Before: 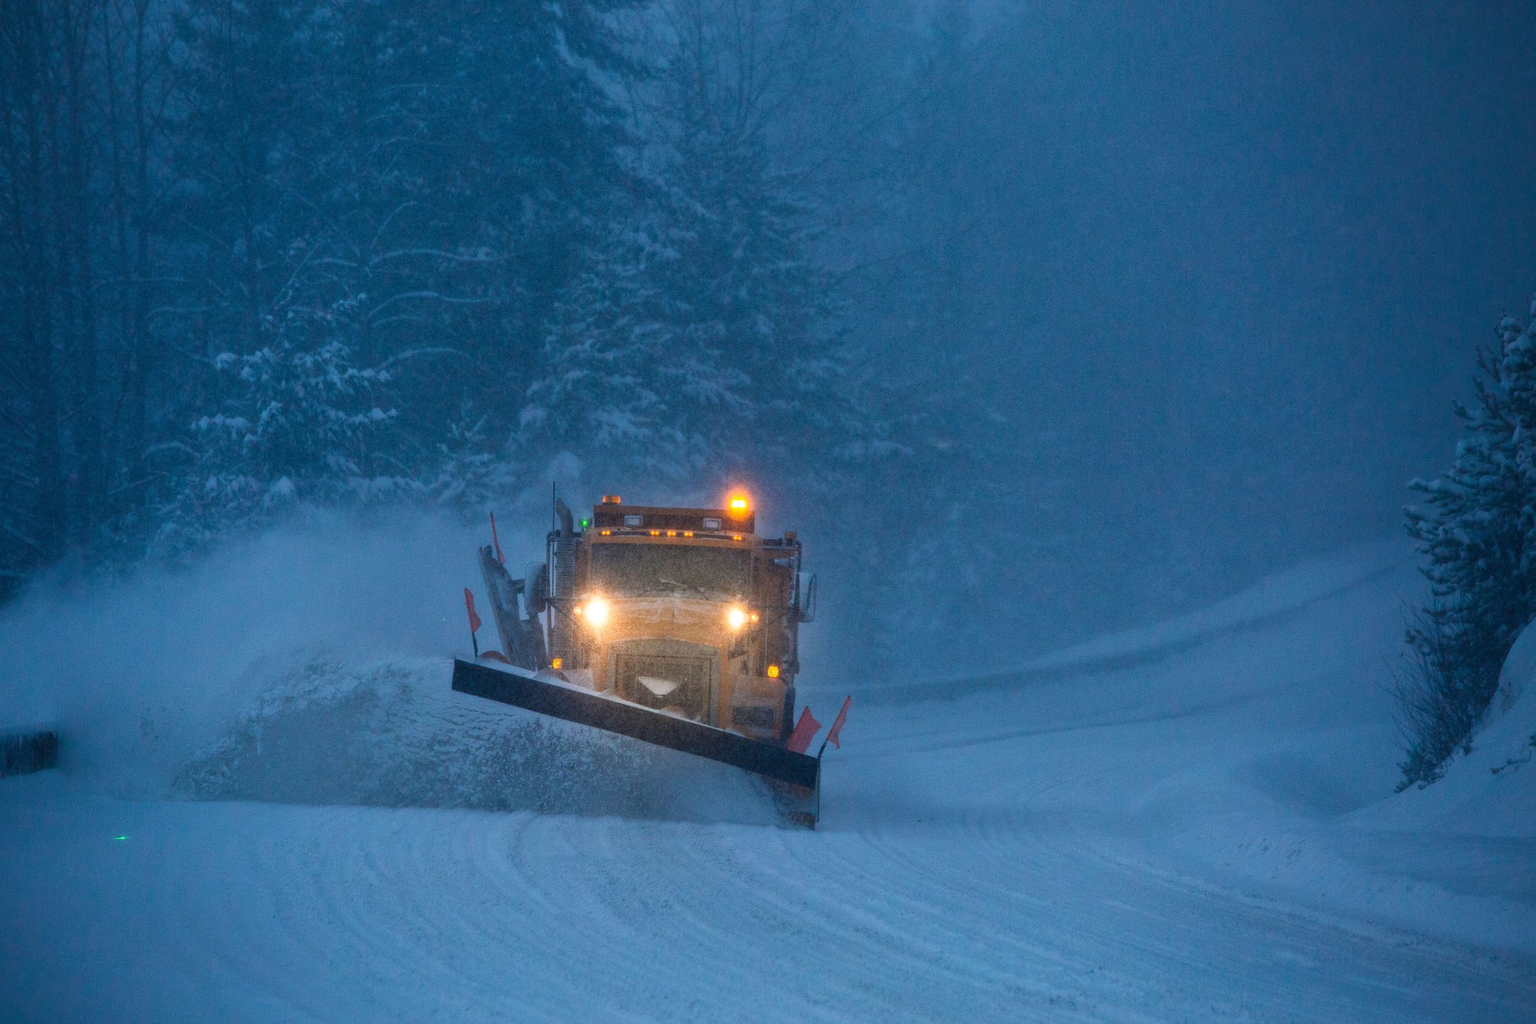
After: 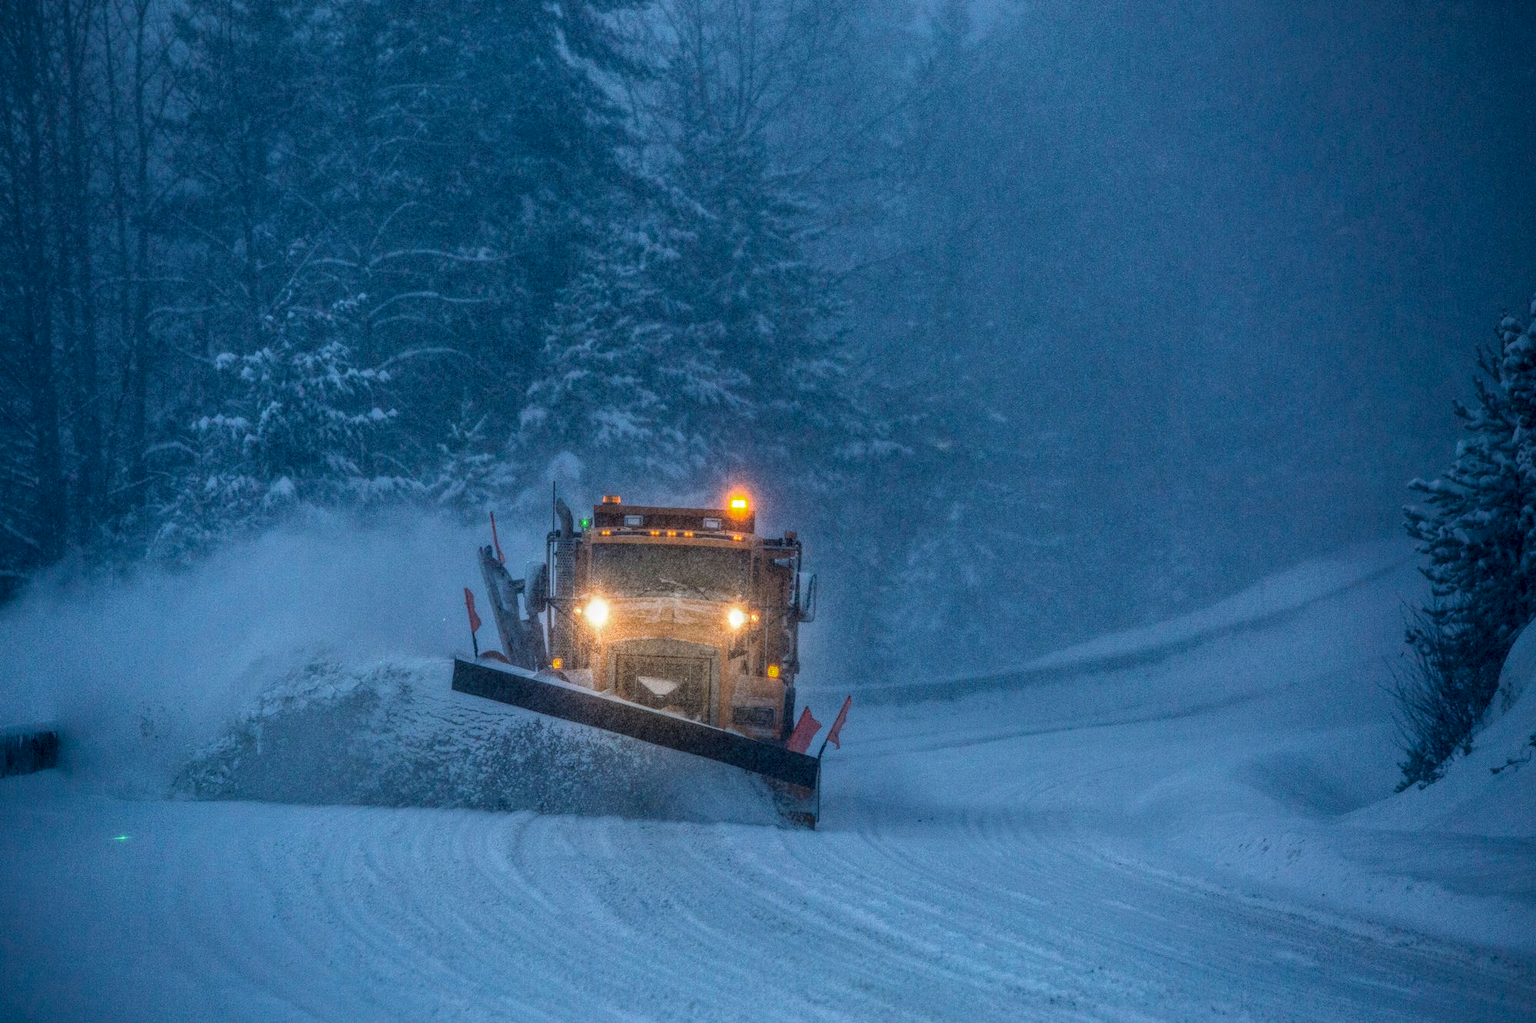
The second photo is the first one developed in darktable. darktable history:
local contrast "HDR local tone-mapping": highlights 0%, shadows 0%, detail 200%, midtone range 0.25
